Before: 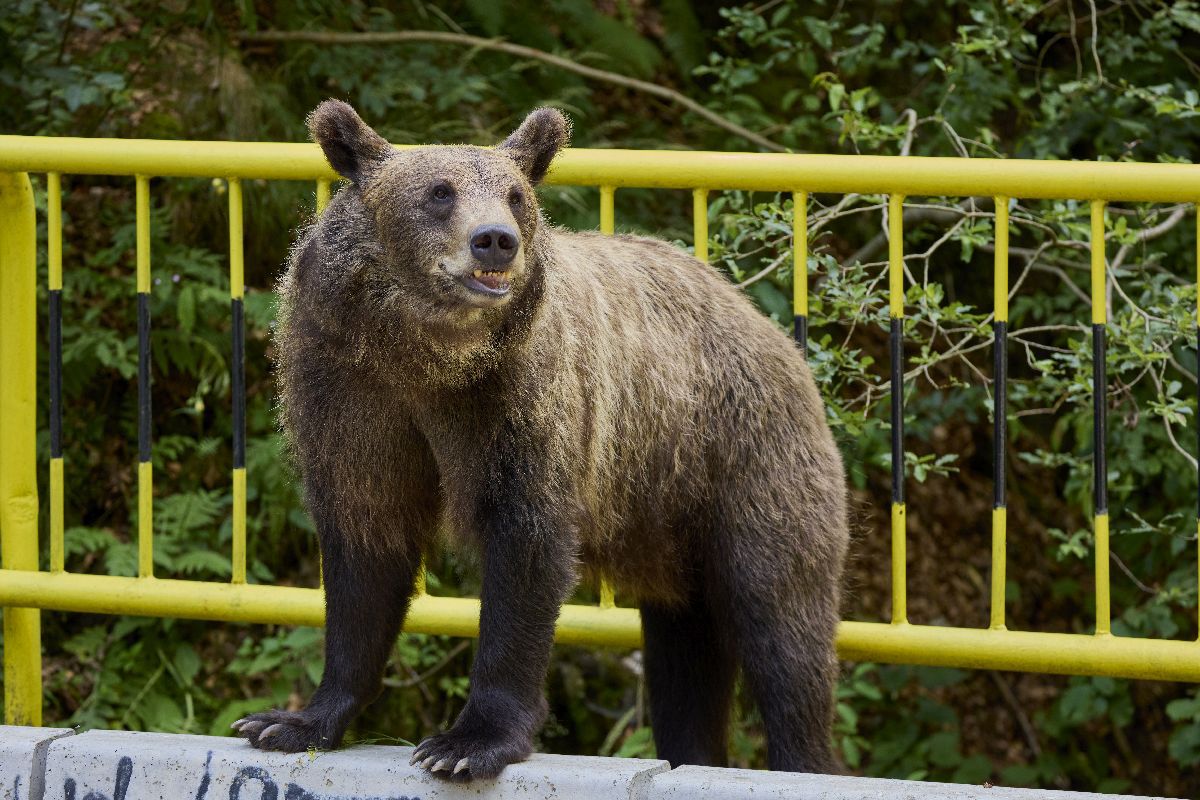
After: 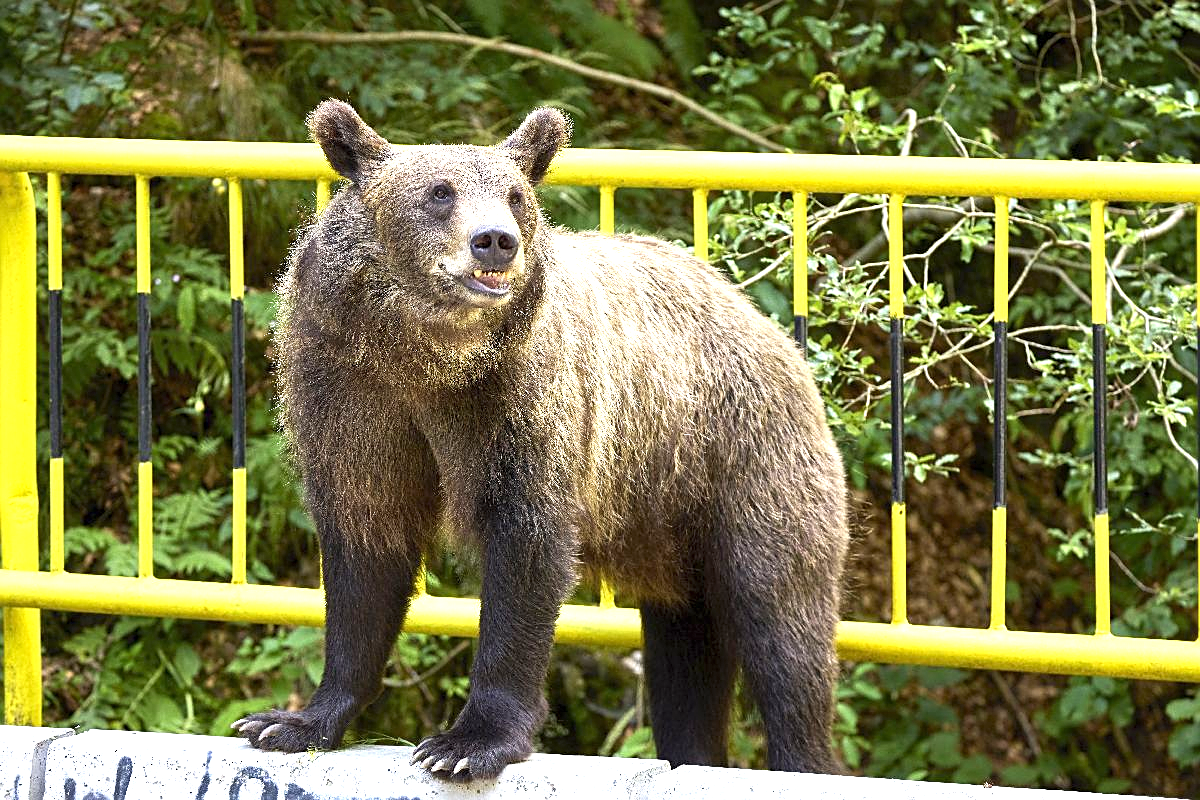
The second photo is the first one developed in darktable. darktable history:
exposure: black level correction 0, exposure 1.4 EV, compensate highlight preservation false
sharpen: on, module defaults
